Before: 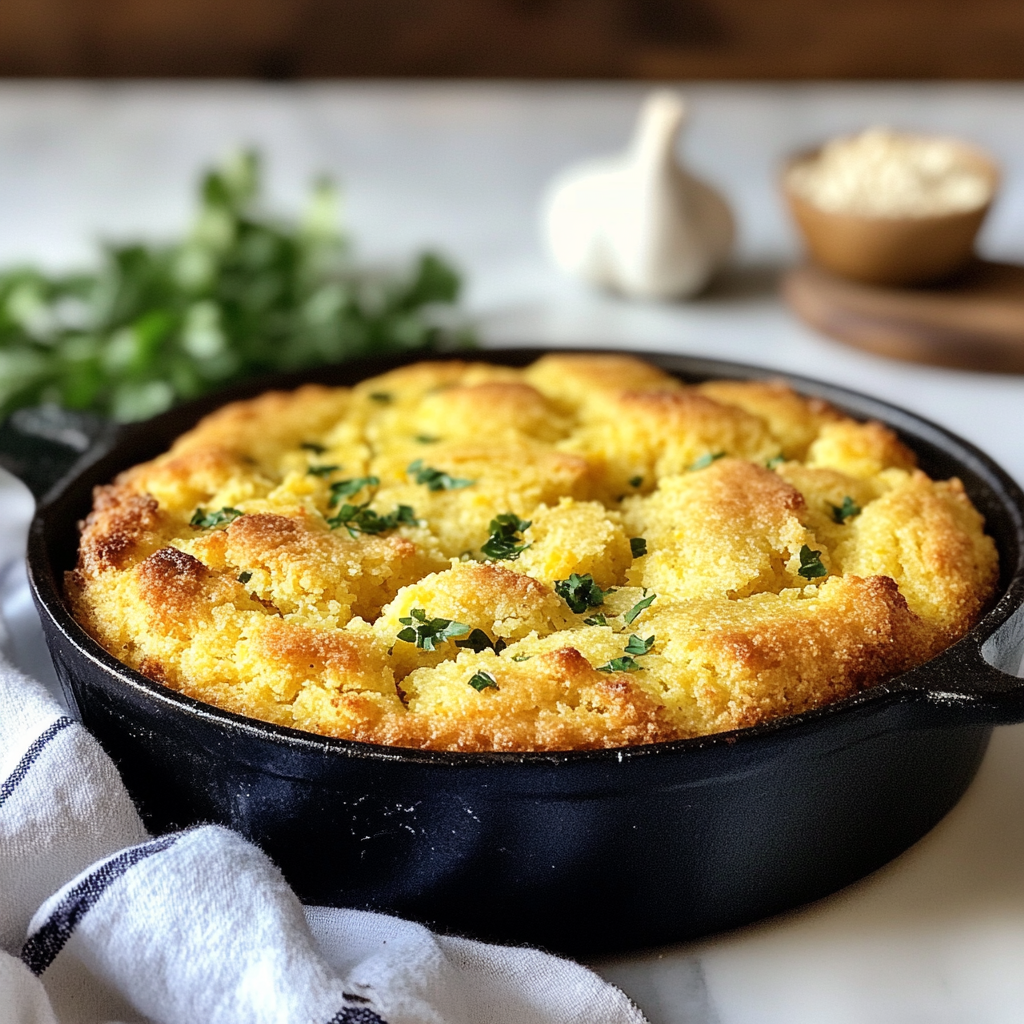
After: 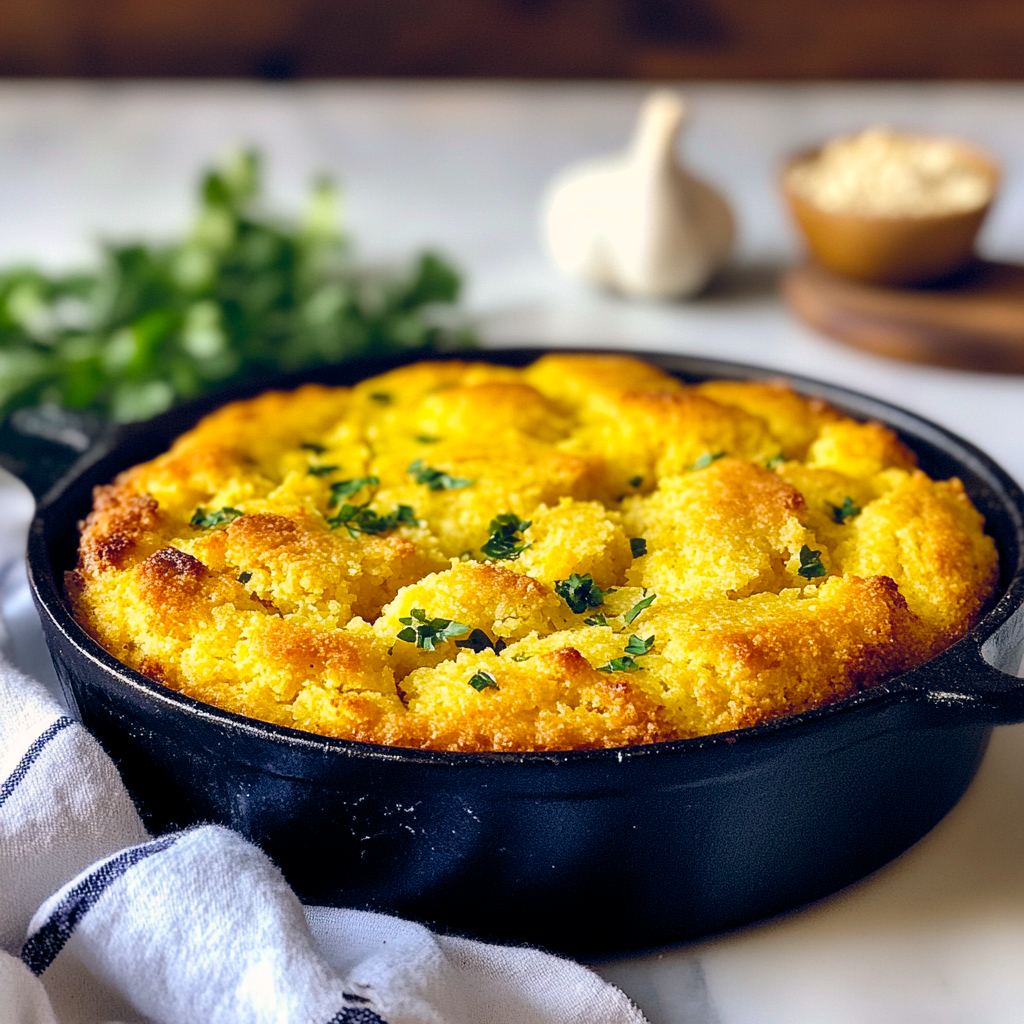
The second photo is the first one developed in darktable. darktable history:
color balance rgb: highlights gain › chroma 1.126%, highlights gain › hue 52.37°, global offset › chroma 0.152%, global offset › hue 253.11°, perceptual saturation grading › global saturation 25.635%, global vibrance 23.799%
